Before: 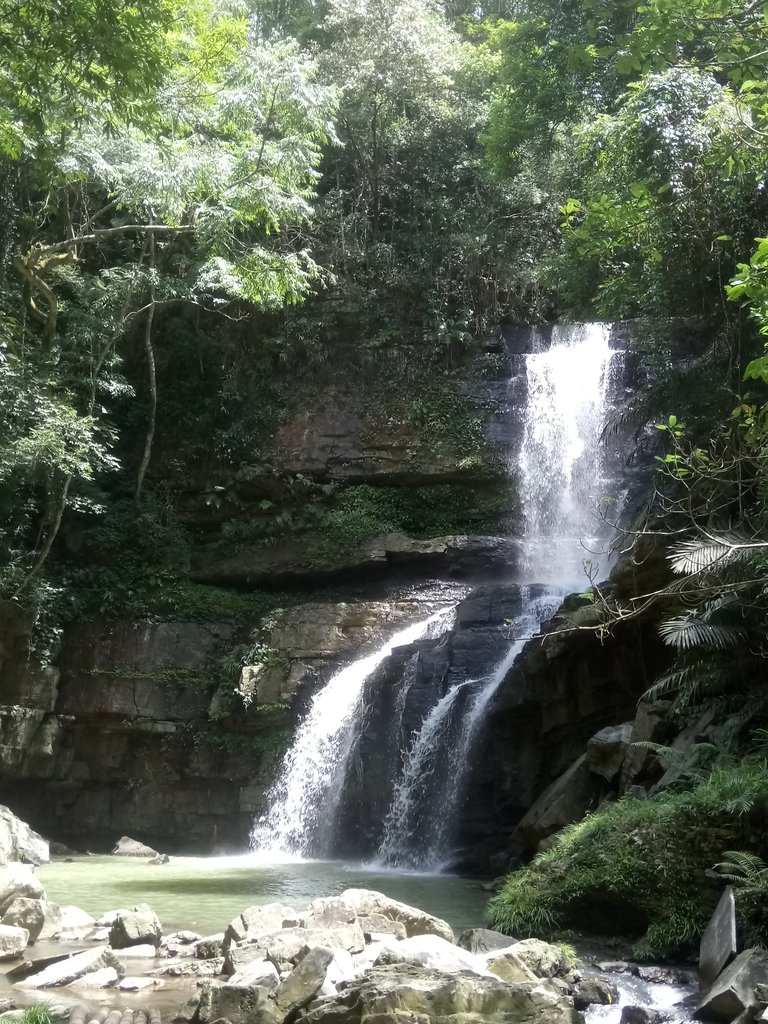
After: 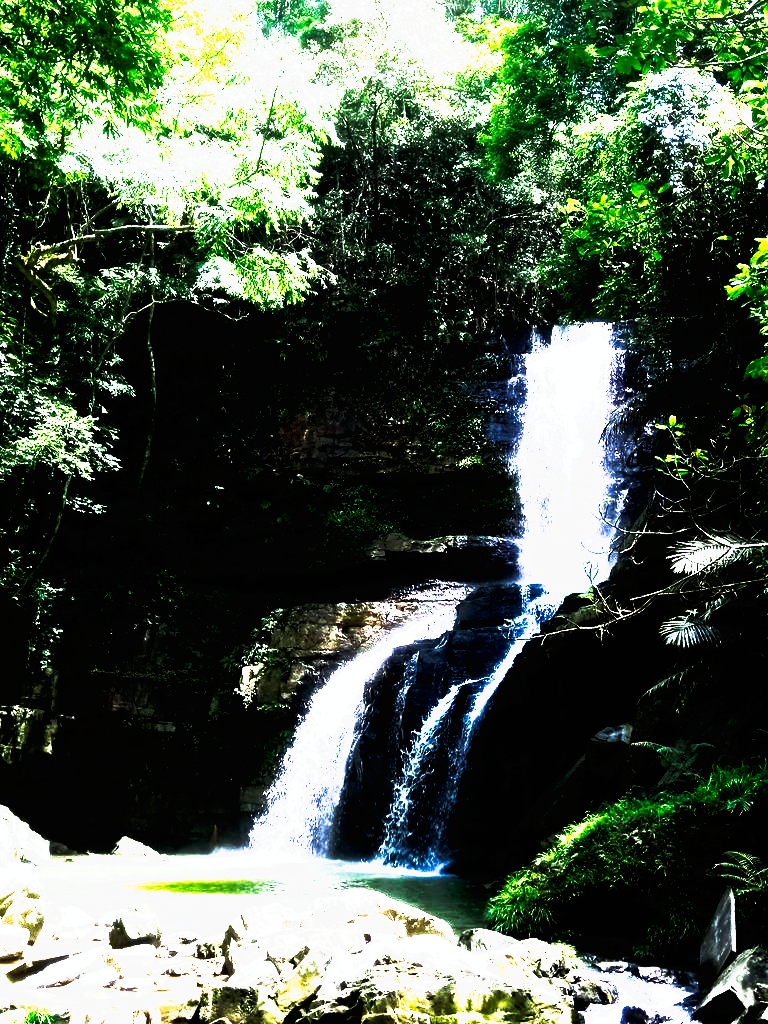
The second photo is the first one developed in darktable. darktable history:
white balance: red 0.982, blue 1.018
tone curve: curves: ch0 [(0, 0) (0.003, 0.001) (0.011, 0.003) (0.025, 0.003) (0.044, 0.003) (0.069, 0.003) (0.1, 0.006) (0.136, 0.007) (0.177, 0.009) (0.224, 0.007) (0.277, 0.026) (0.335, 0.126) (0.399, 0.254) (0.468, 0.493) (0.543, 0.892) (0.623, 0.984) (0.709, 0.979) (0.801, 0.979) (0.898, 0.982) (1, 1)], preserve colors none
